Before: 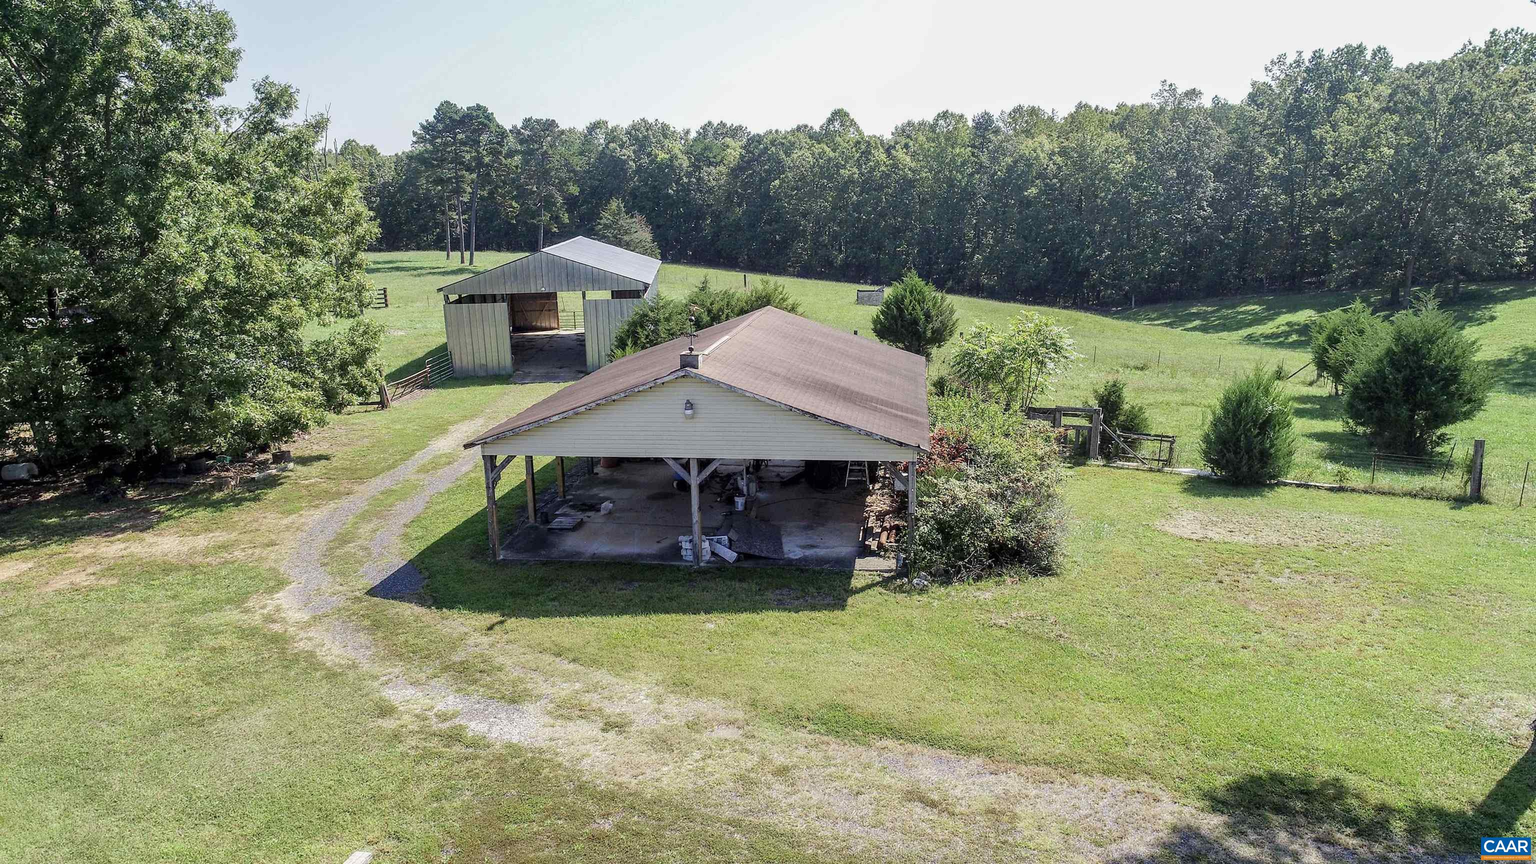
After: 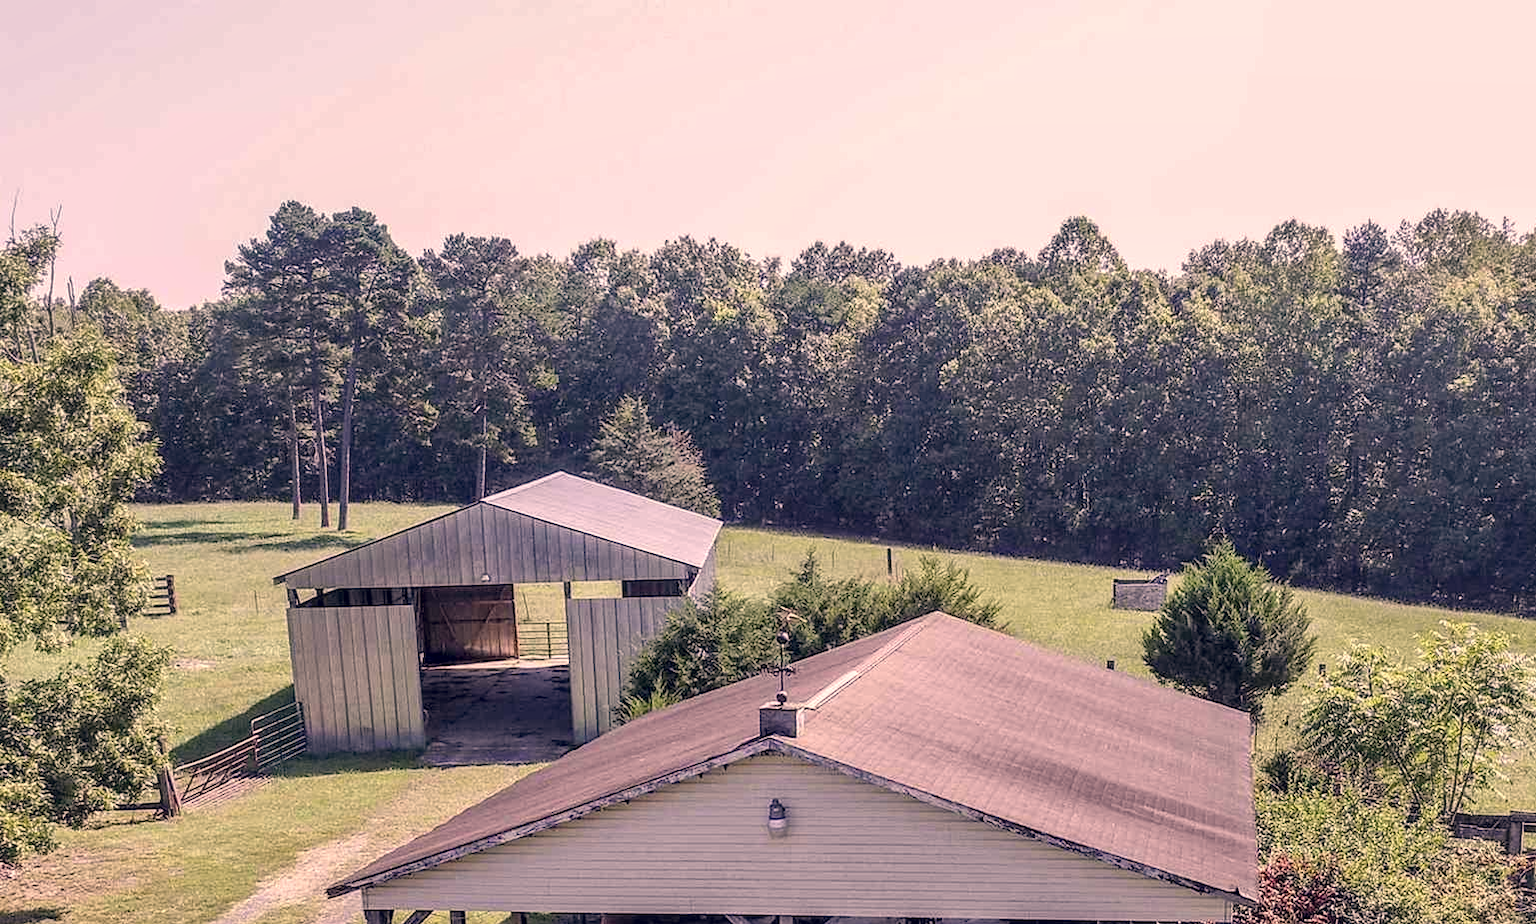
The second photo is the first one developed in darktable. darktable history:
local contrast: on, module defaults
crop: left 19.556%, right 30.401%, bottom 46.458%
white balance: red 1.004, blue 1.096
color correction: highlights a* 19.59, highlights b* 27.49, shadows a* 3.46, shadows b* -17.28, saturation 0.73
